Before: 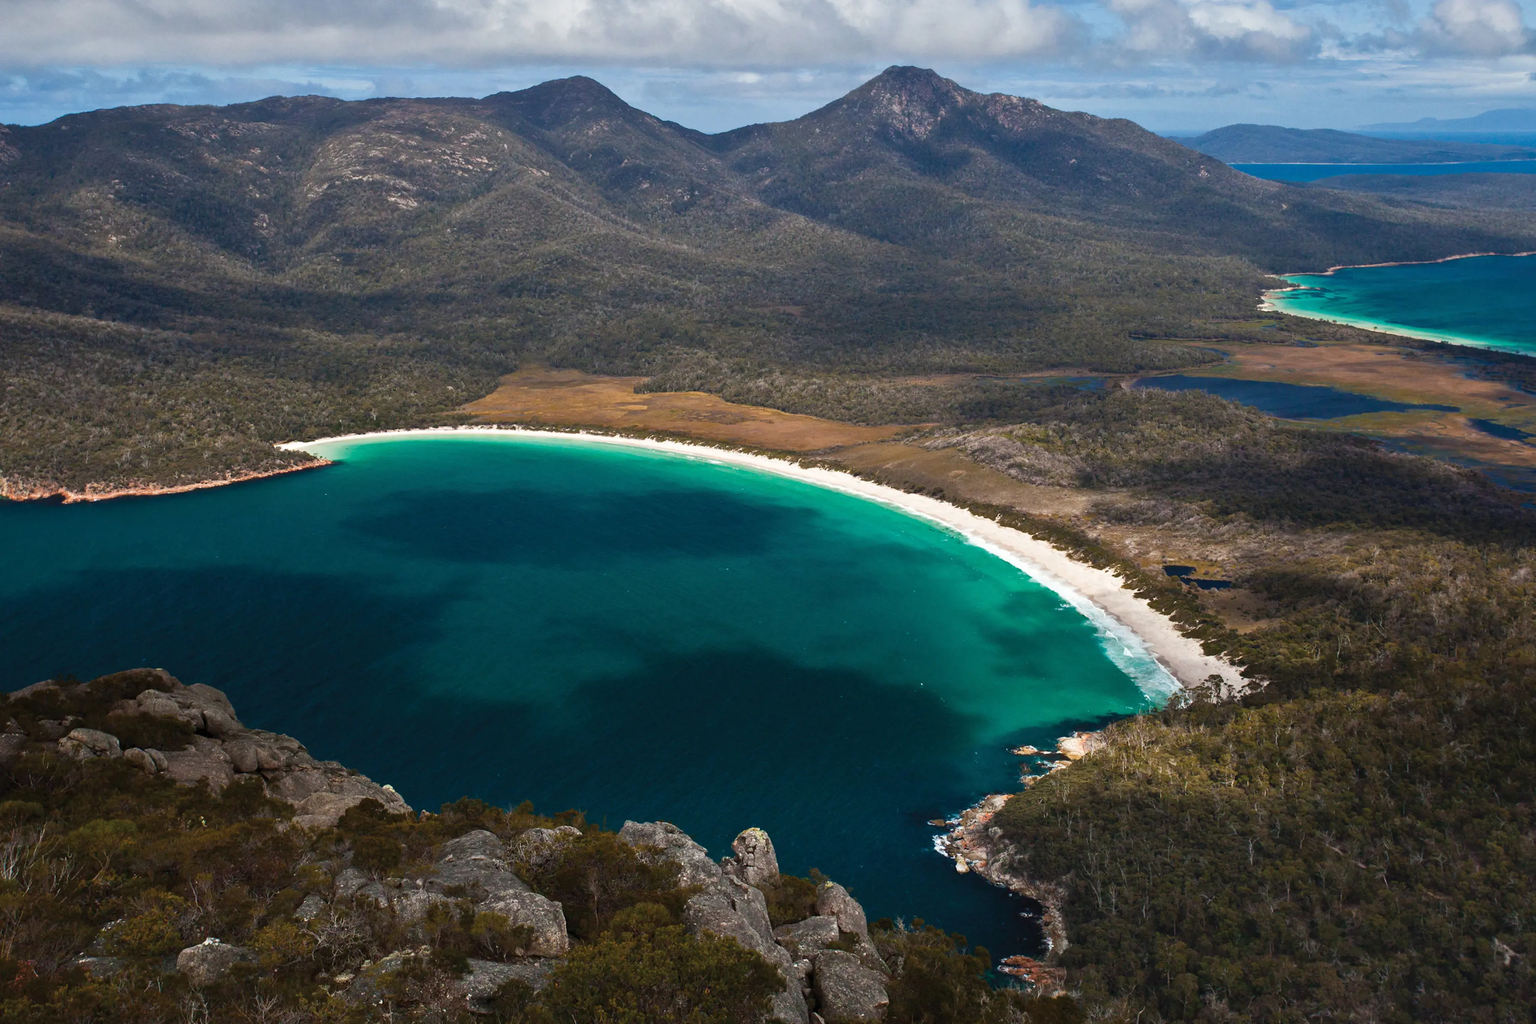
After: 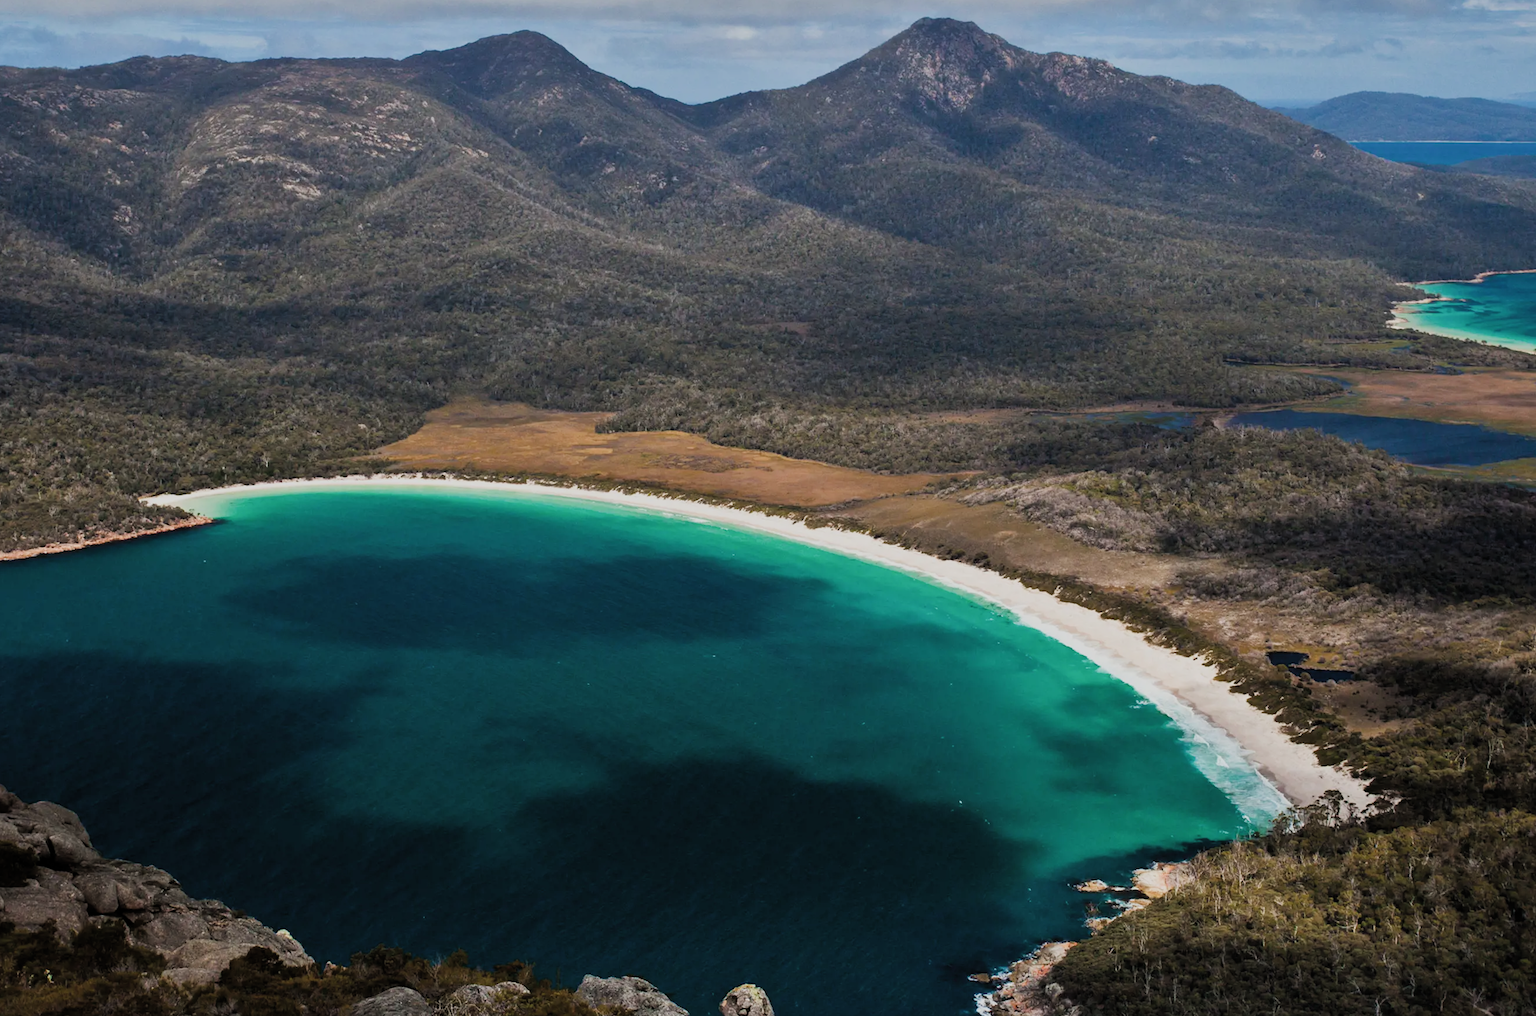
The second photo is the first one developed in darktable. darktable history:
filmic rgb: black relative exposure -7.65 EV, white relative exposure 4.56 EV, hardness 3.61, contrast 1.055, color science v4 (2020), contrast in shadows soft, contrast in highlights soft
crop and rotate: left 10.731%, top 5.123%, right 10.42%, bottom 16.596%
shadows and highlights: shadows 6.49, soften with gaussian
